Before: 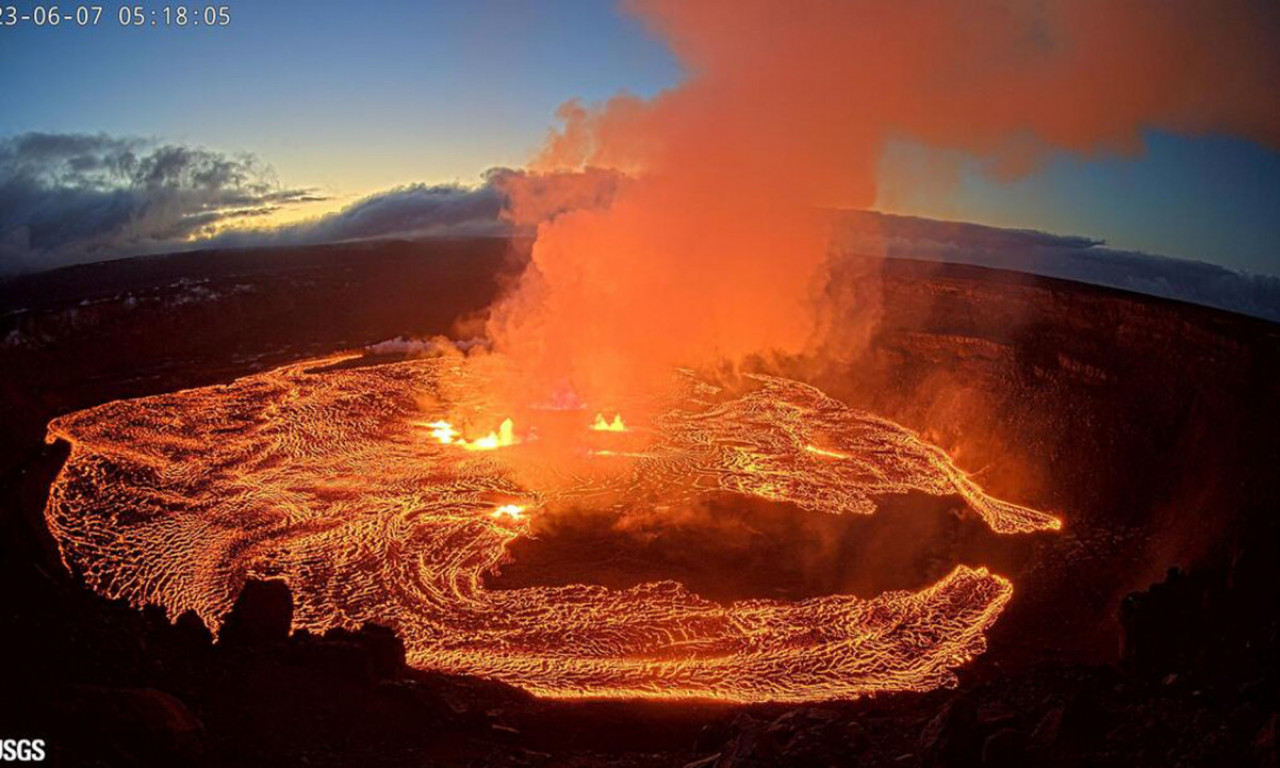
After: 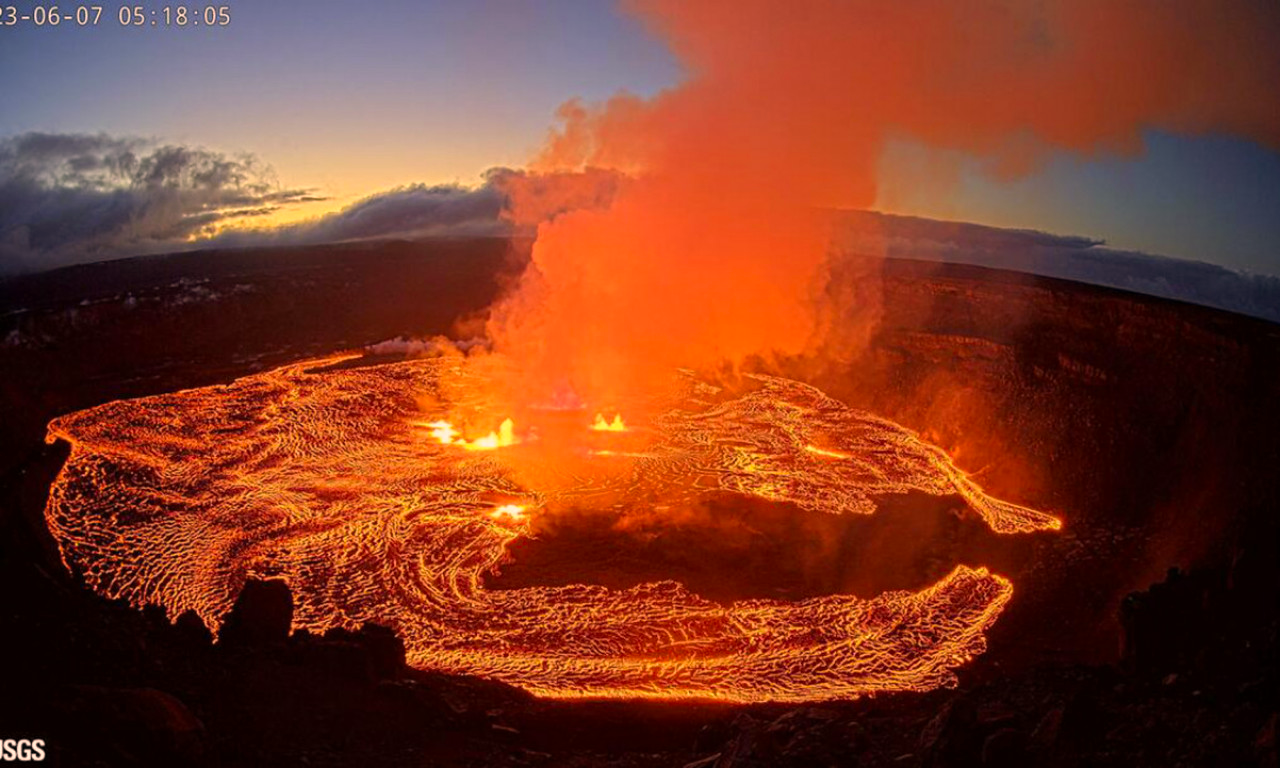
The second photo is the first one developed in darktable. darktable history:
color correction: highlights a* 17.65, highlights b* 19
